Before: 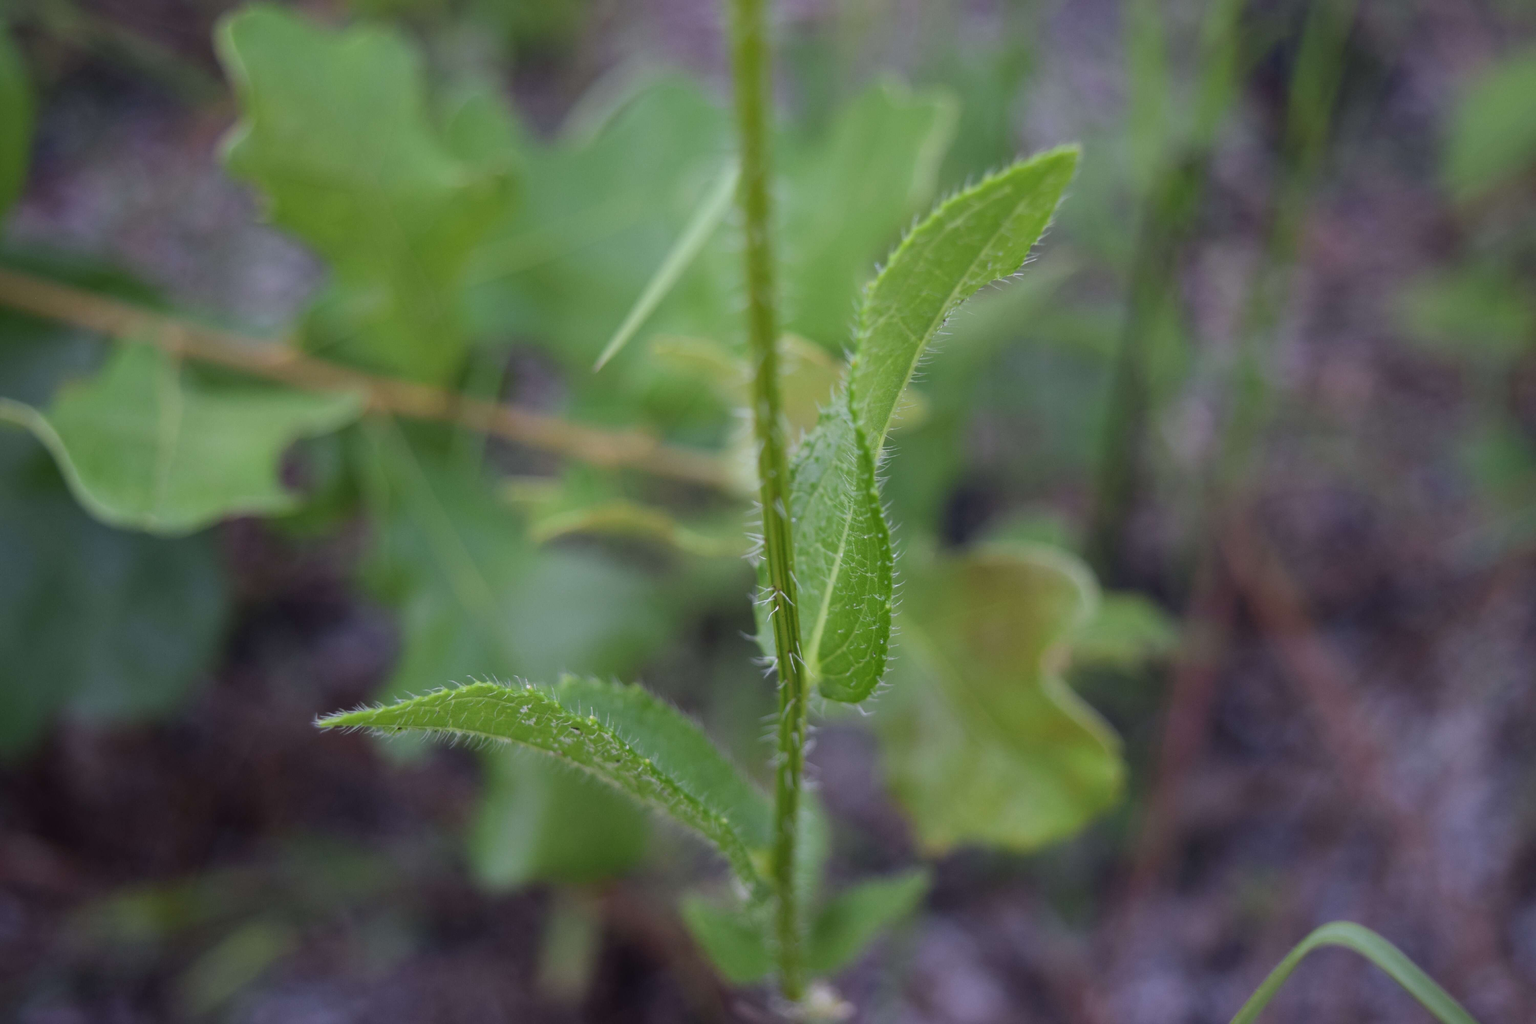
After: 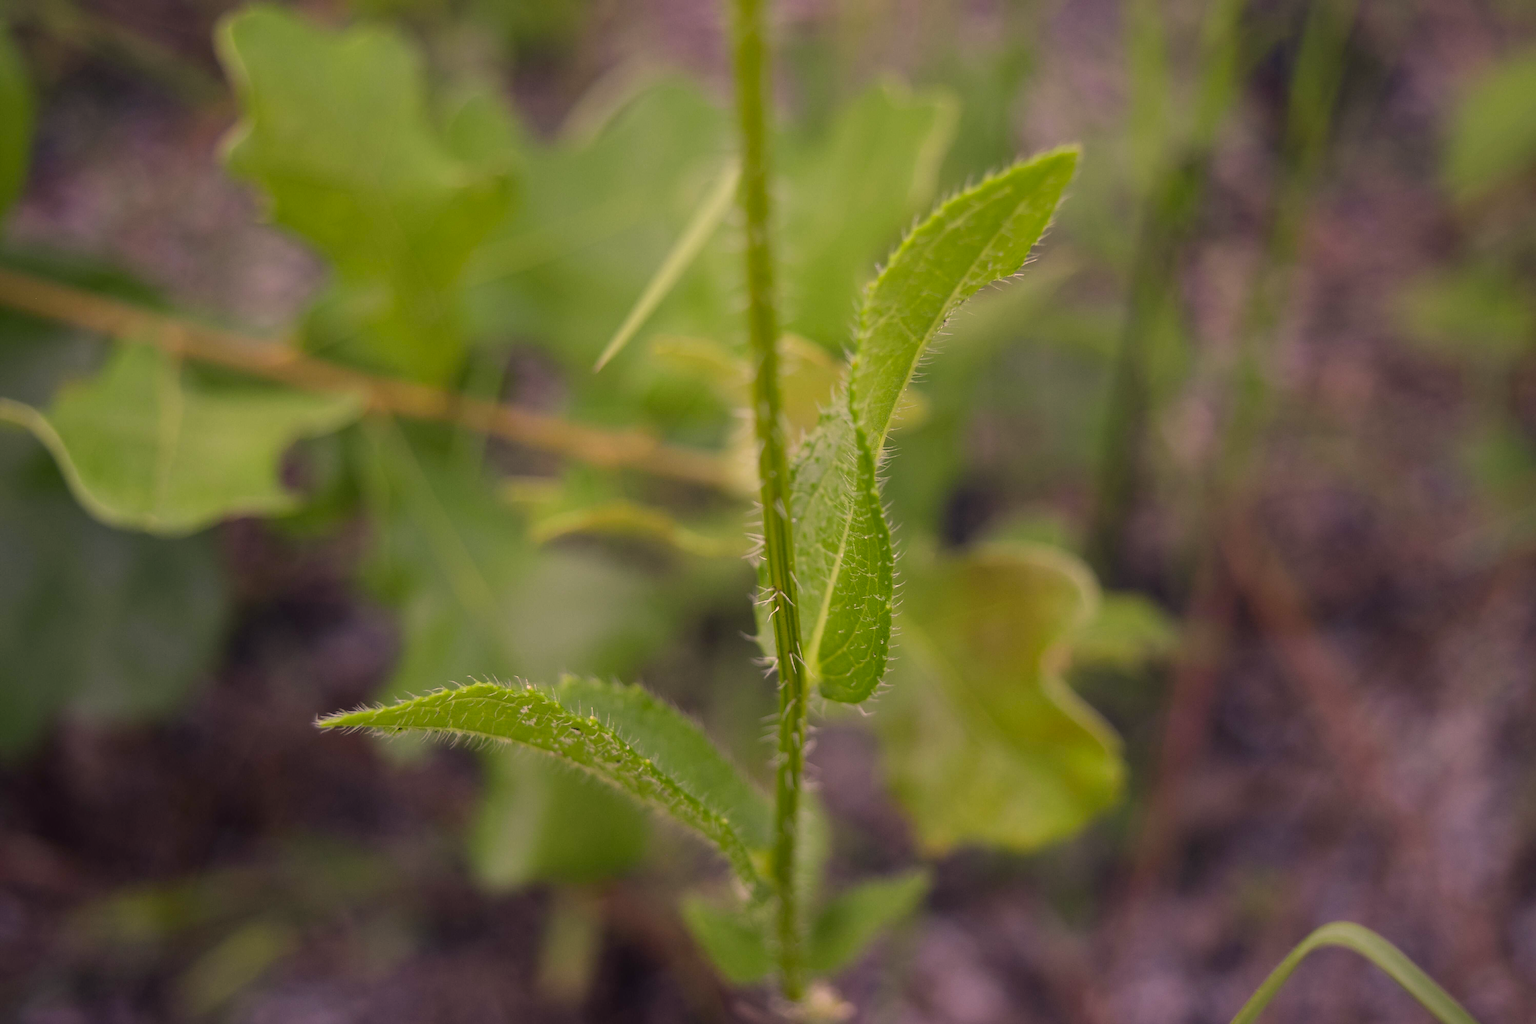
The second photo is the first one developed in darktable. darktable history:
sharpen: on, module defaults
color correction: highlights a* 14.92, highlights b* 30.83
